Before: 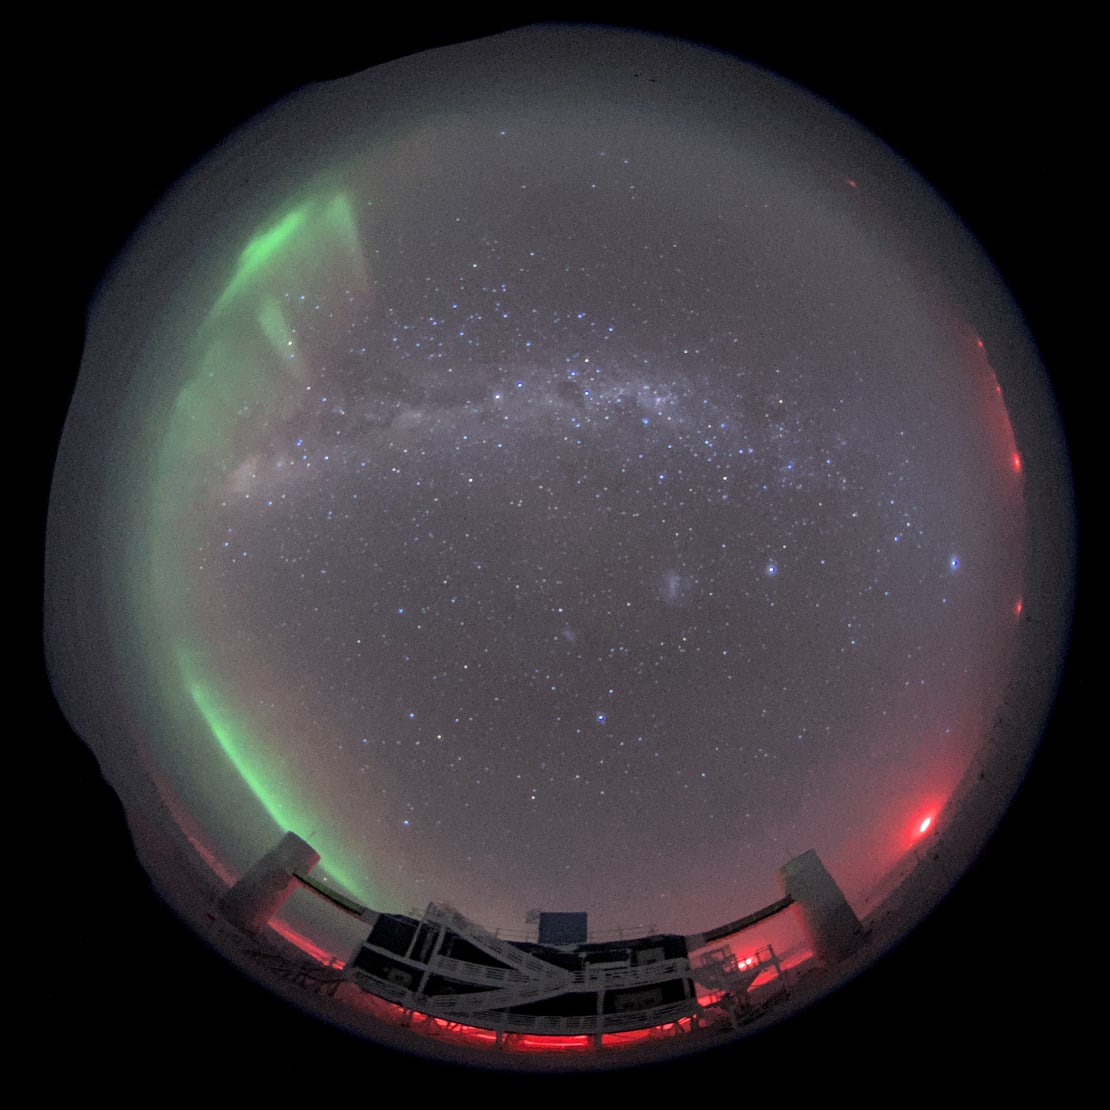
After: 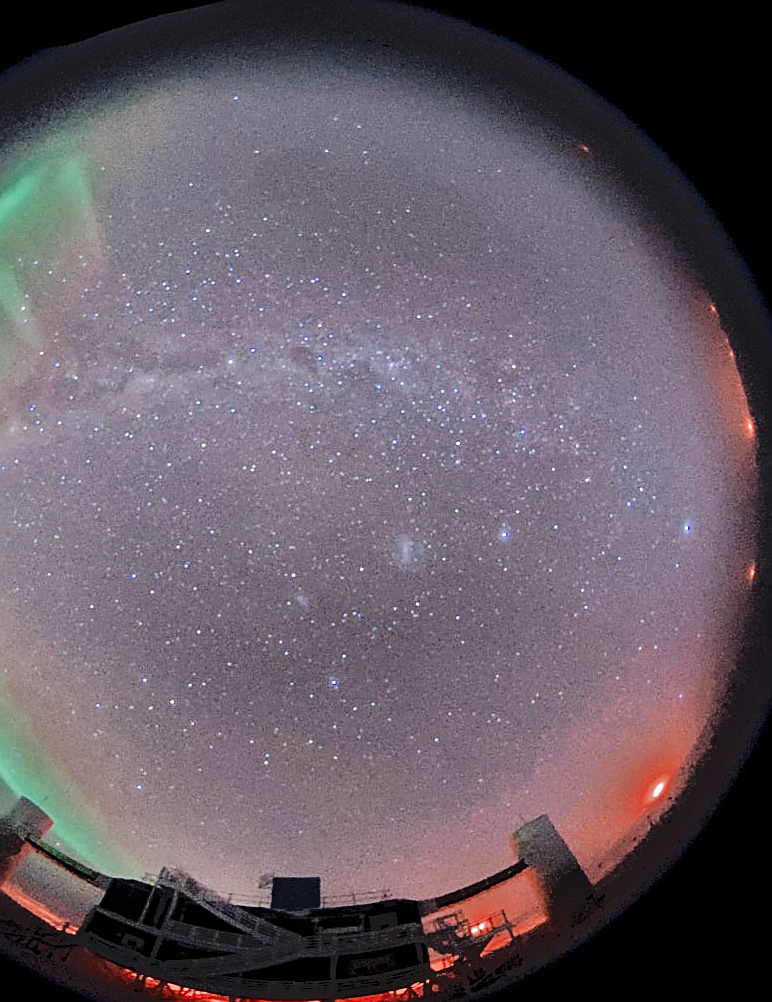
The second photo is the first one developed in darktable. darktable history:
tone equalizer: -7 EV -0.66 EV, -6 EV 0.985 EV, -5 EV -0.435 EV, -4 EV 0.459 EV, -3 EV 0.423 EV, -2 EV 0.157 EV, -1 EV -0.135 EV, +0 EV -0.415 EV, mask exposure compensation -0.505 EV
velvia: on, module defaults
base curve: curves: ch0 [(0, 0) (0.036, 0.025) (0.121, 0.166) (0.206, 0.329) (0.605, 0.79) (1, 1)], preserve colors none
crop and rotate: left 24.126%, top 3.176%, right 6.293%, bottom 6.508%
contrast brightness saturation: contrast 0.046
sharpen: on, module defaults
color zones: curves: ch0 [(0, 0.5) (0.125, 0.4) (0.25, 0.5) (0.375, 0.4) (0.5, 0.4) (0.625, 0.35) (0.75, 0.35) (0.875, 0.5)]; ch1 [(0, 0.35) (0.125, 0.45) (0.25, 0.35) (0.375, 0.35) (0.5, 0.35) (0.625, 0.35) (0.75, 0.45) (0.875, 0.35)]; ch2 [(0, 0.6) (0.125, 0.5) (0.25, 0.5) (0.375, 0.6) (0.5, 0.6) (0.625, 0.5) (0.75, 0.5) (0.875, 0.5)]
